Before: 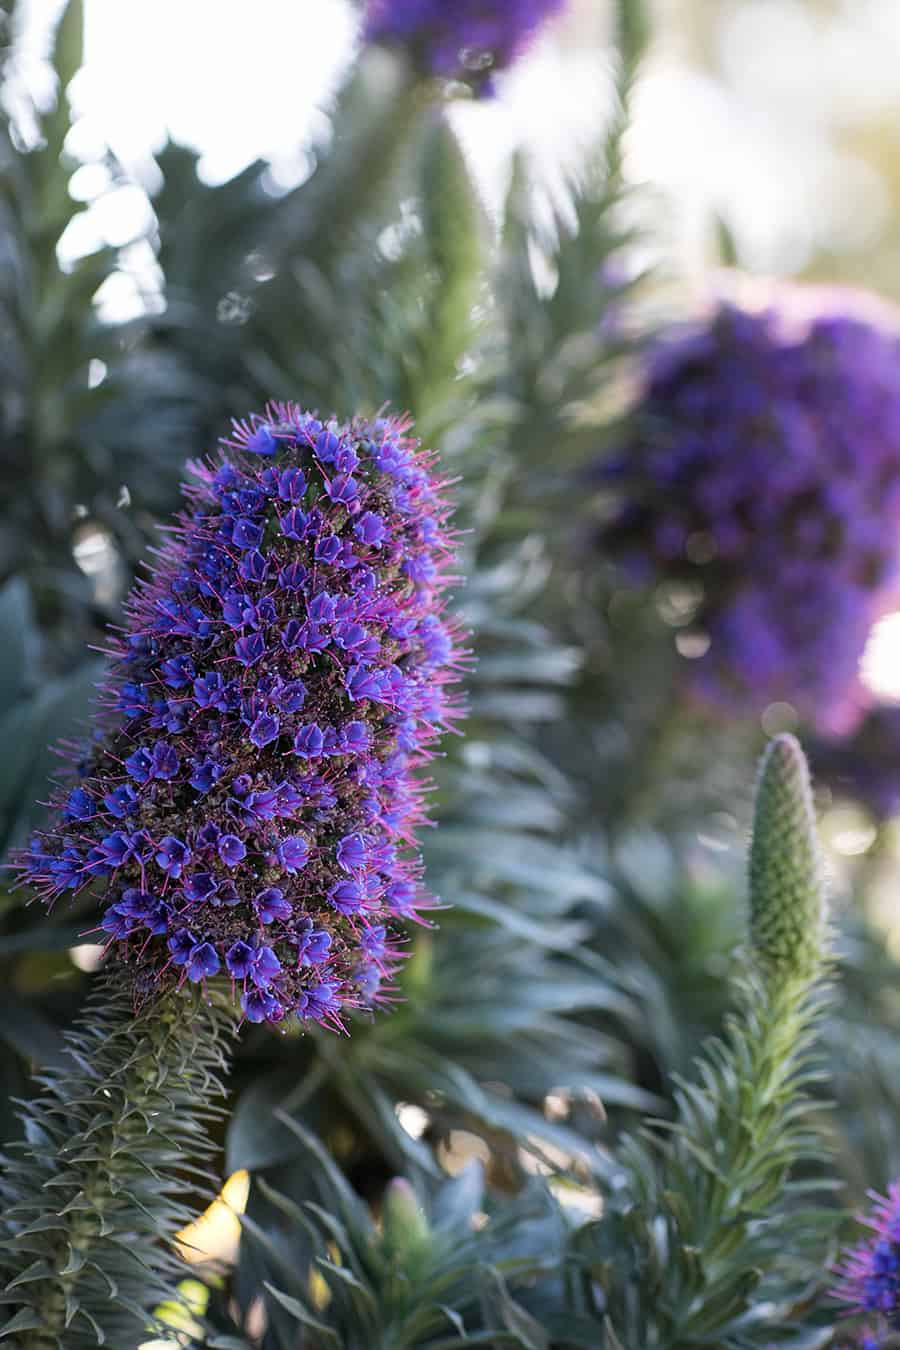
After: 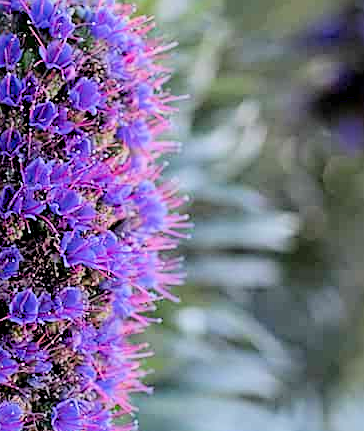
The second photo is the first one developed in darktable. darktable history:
sharpen: on, module defaults
filmic rgb: black relative exposure -7.65 EV, white relative exposure 4.56 EV, hardness 3.61, color science v6 (2022)
crop: left 31.751%, top 32.172%, right 27.8%, bottom 35.83%
exposure: black level correction 0.008, exposure 0.979 EV, compensate highlight preservation false
